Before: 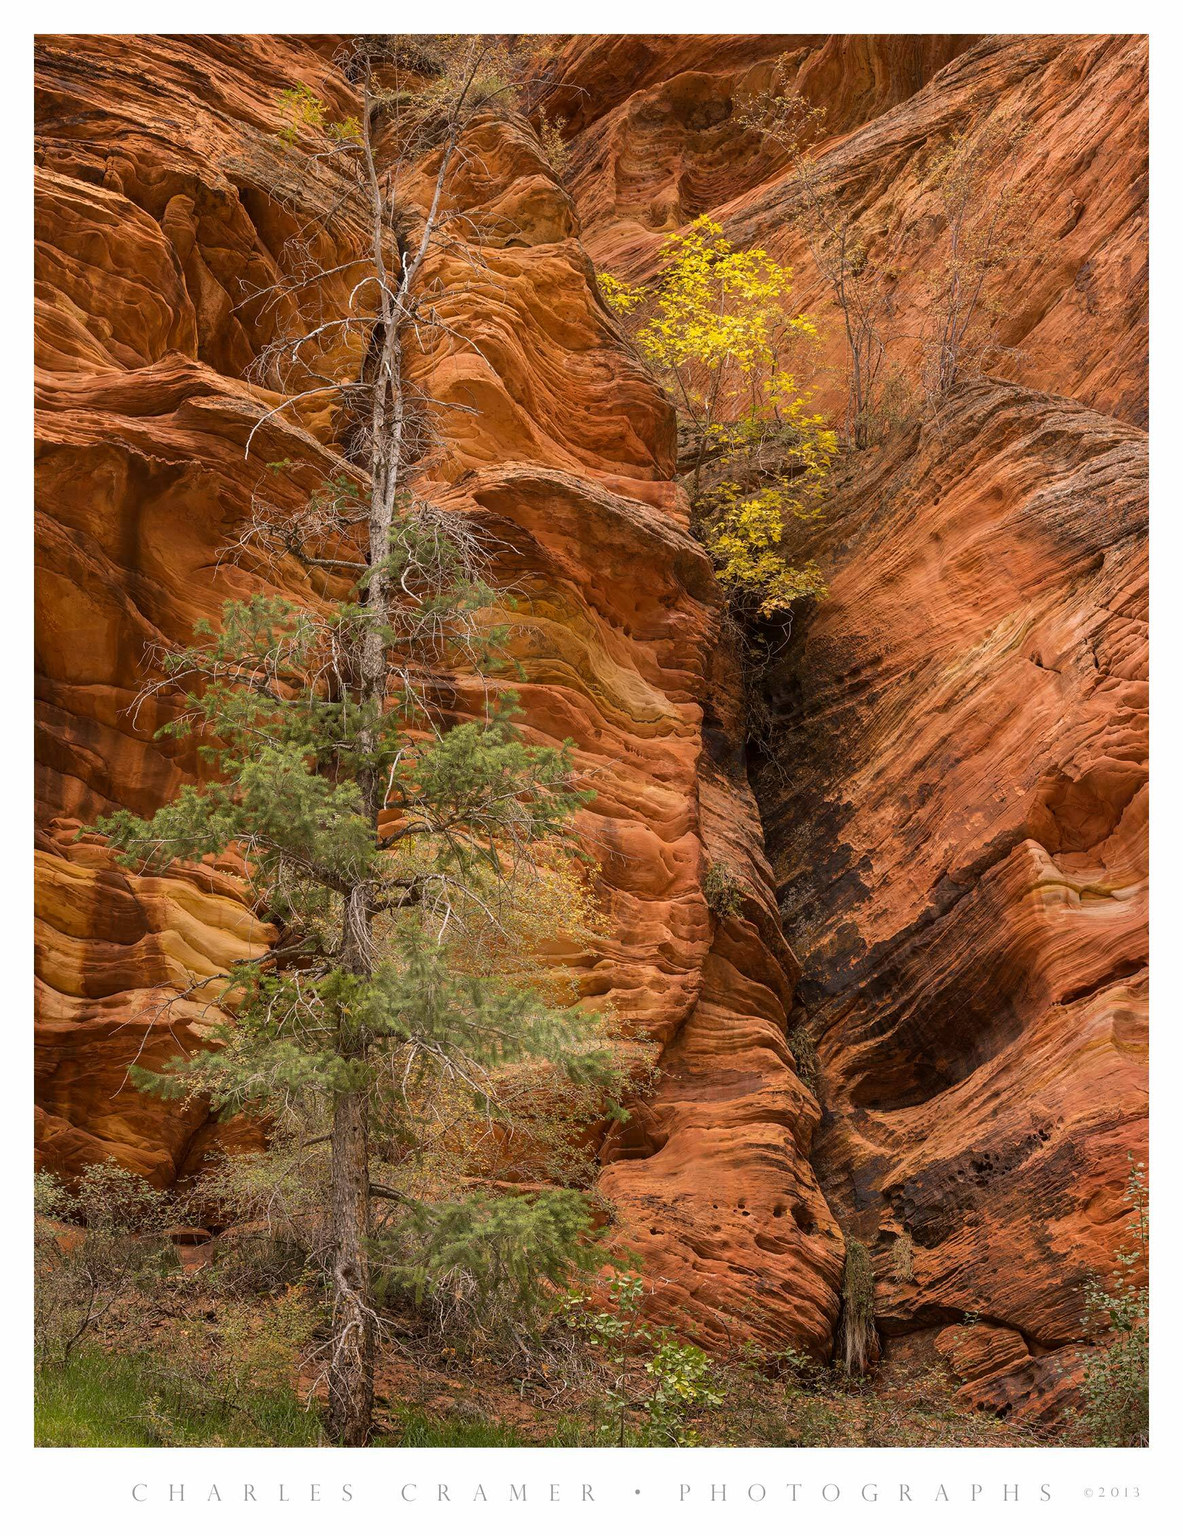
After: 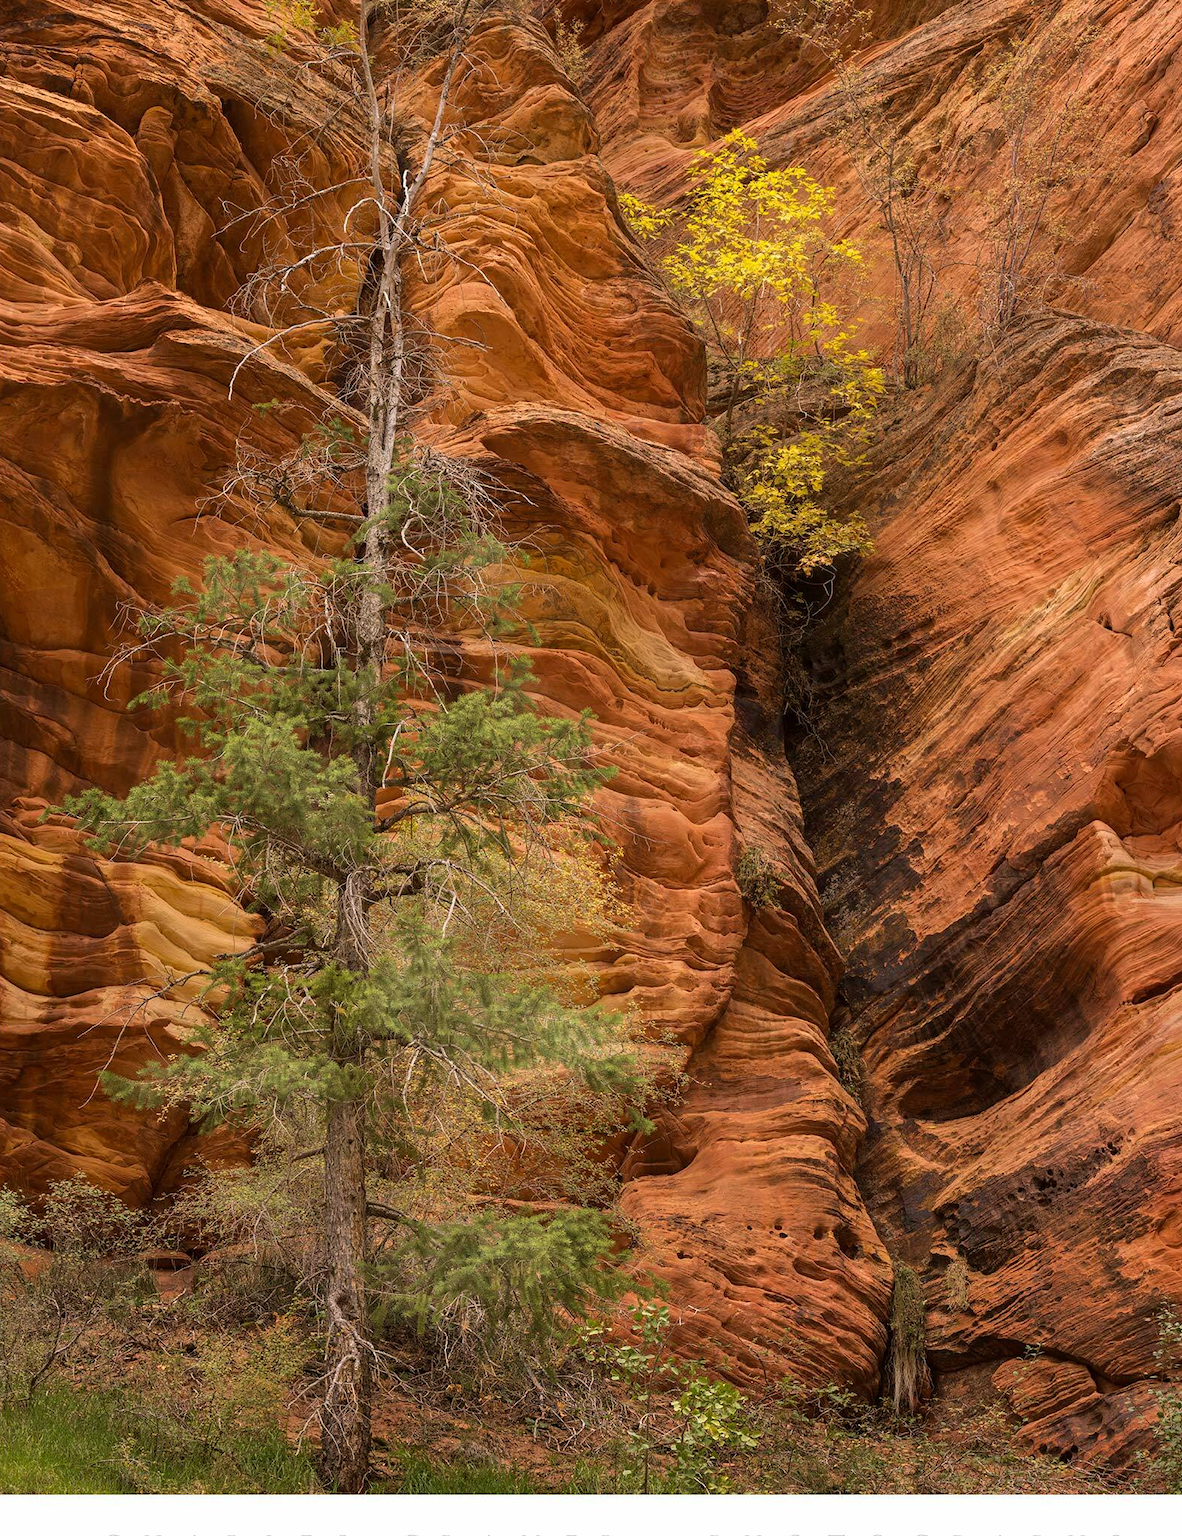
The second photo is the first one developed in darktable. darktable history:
crop: left 3.305%, top 6.436%, right 6.389%, bottom 3.258%
velvia: on, module defaults
